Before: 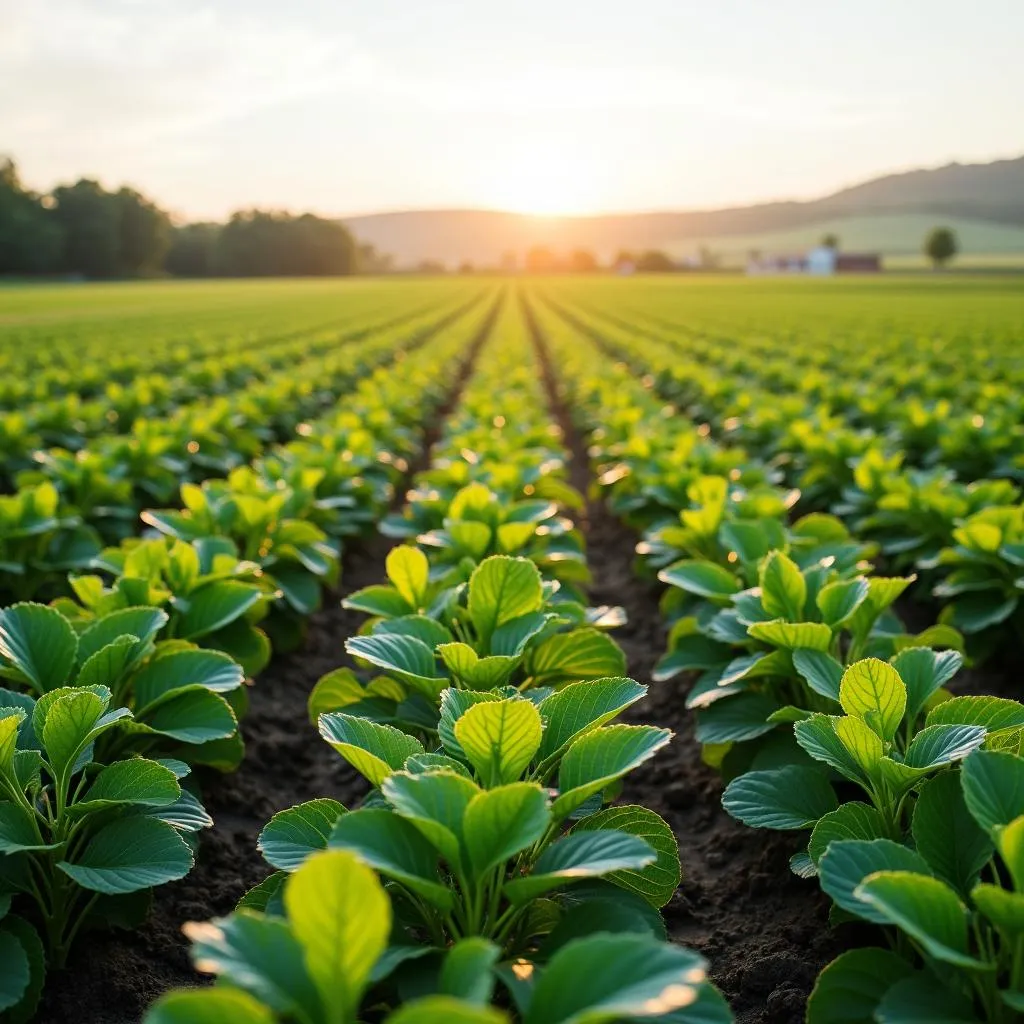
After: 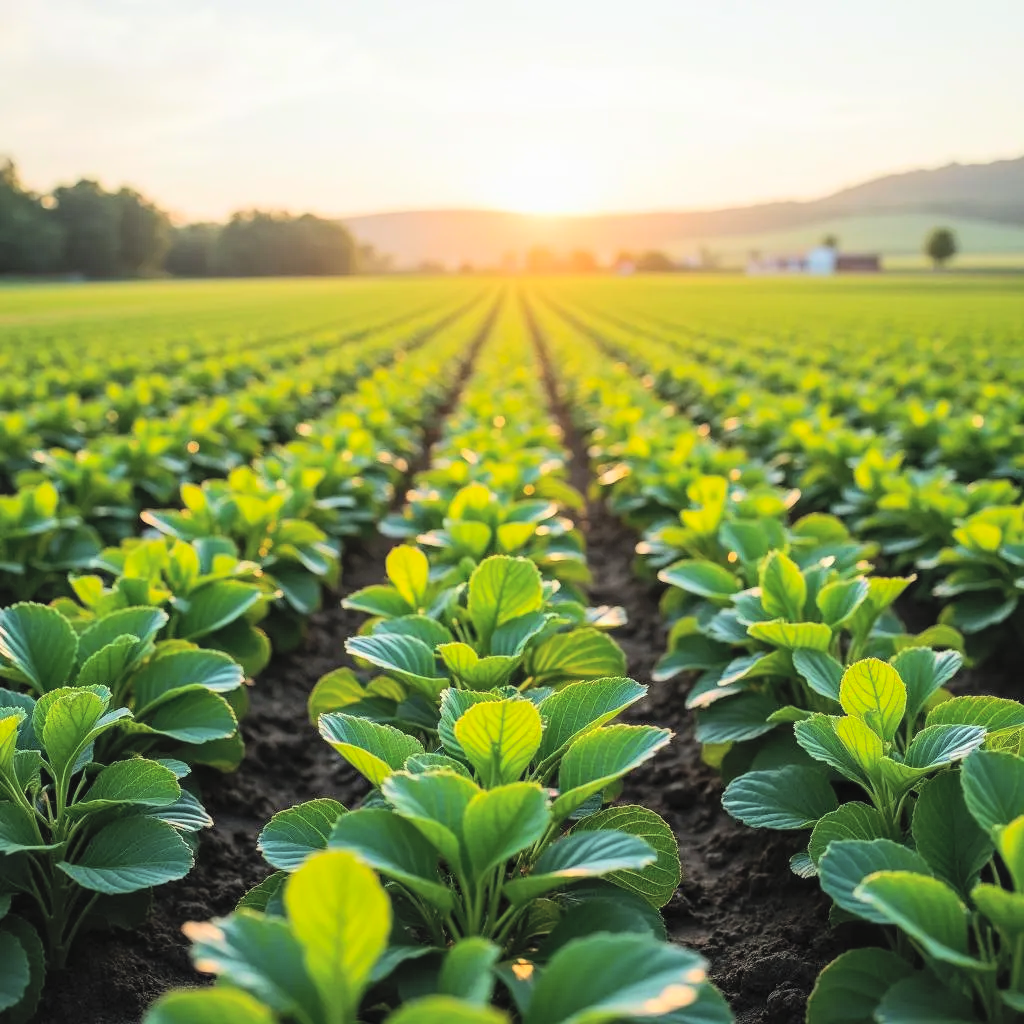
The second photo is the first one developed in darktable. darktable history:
local contrast: detail 110%
tone equalizer: -8 EV -0.75 EV, -7 EV -0.7 EV, -6 EV -0.6 EV, -5 EV -0.4 EV, -3 EV 0.4 EV, -2 EV 0.6 EV, -1 EV 0.7 EV, +0 EV 0.75 EV, edges refinement/feathering 500, mask exposure compensation -1.57 EV, preserve details no
global tonemap: drago (0.7, 100)
